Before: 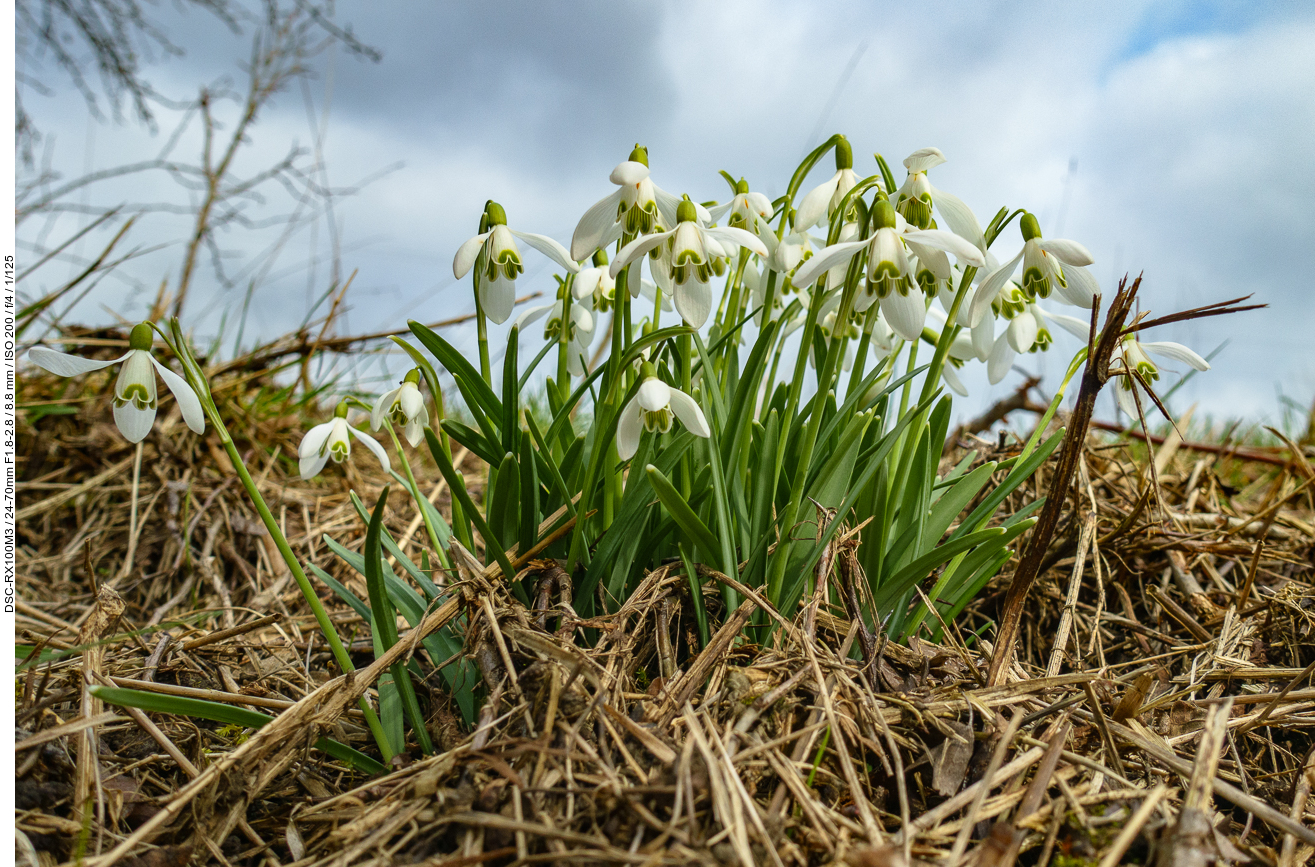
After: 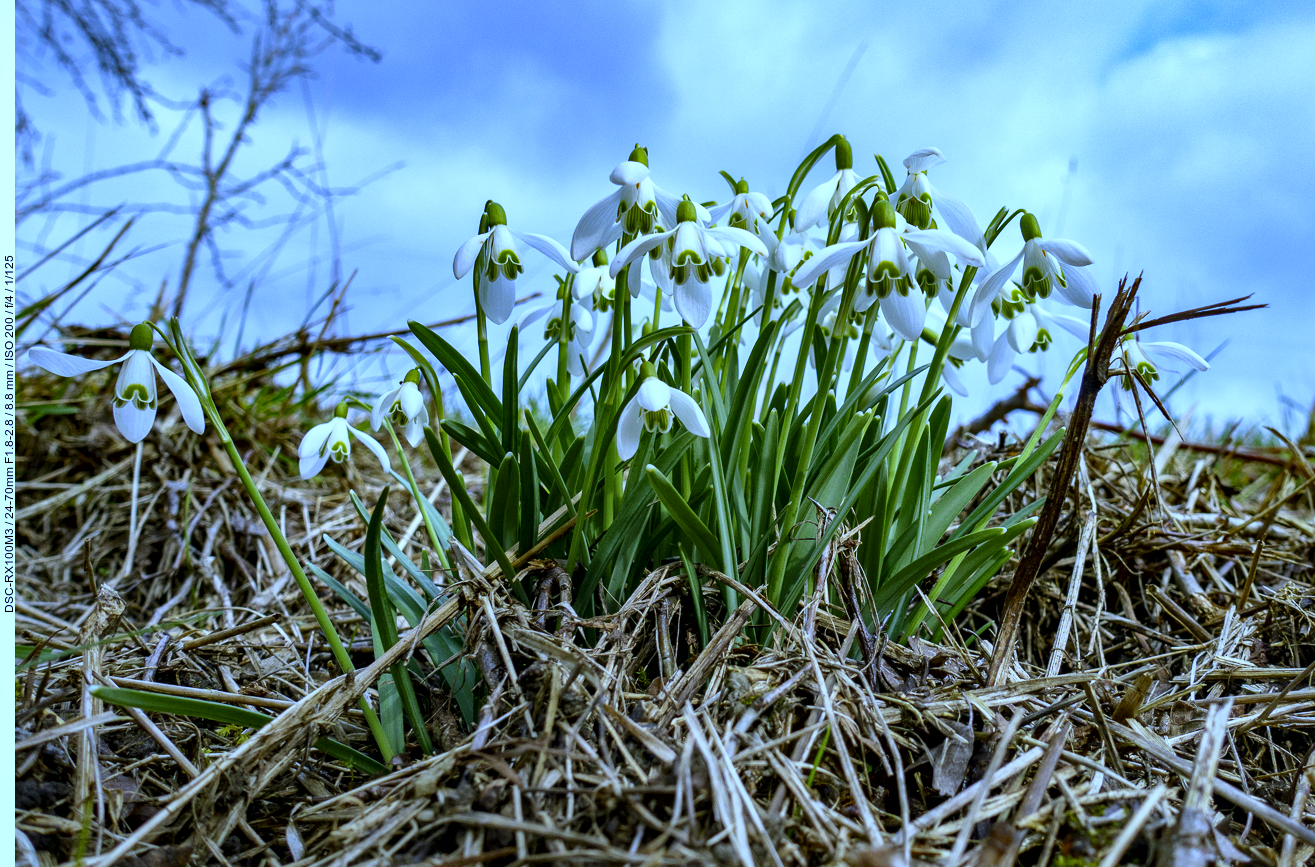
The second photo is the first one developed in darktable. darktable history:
local contrast: mode bilateral grid, contrast 25, coarseness 47, detail 151%, midtone range 0.2
white balance: red 0.766, blue 1.537
